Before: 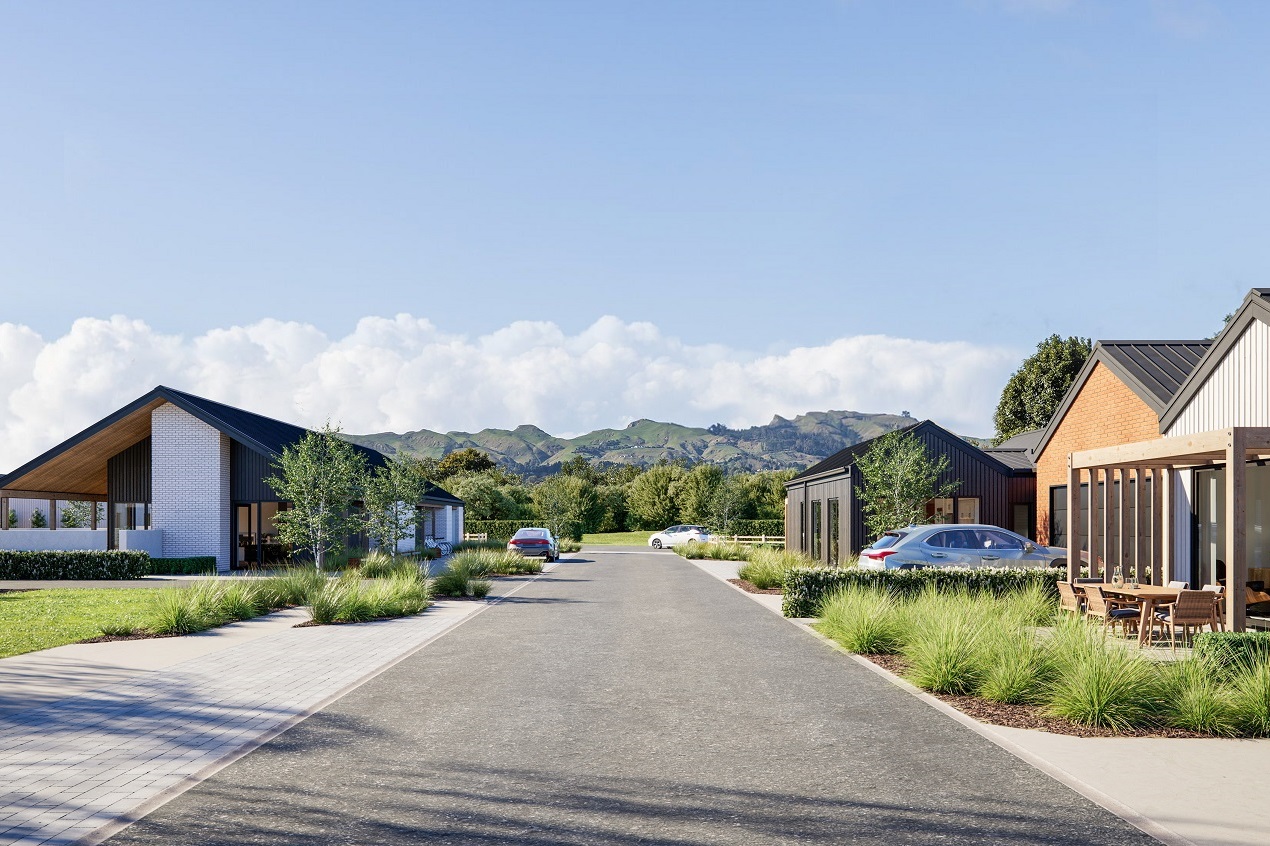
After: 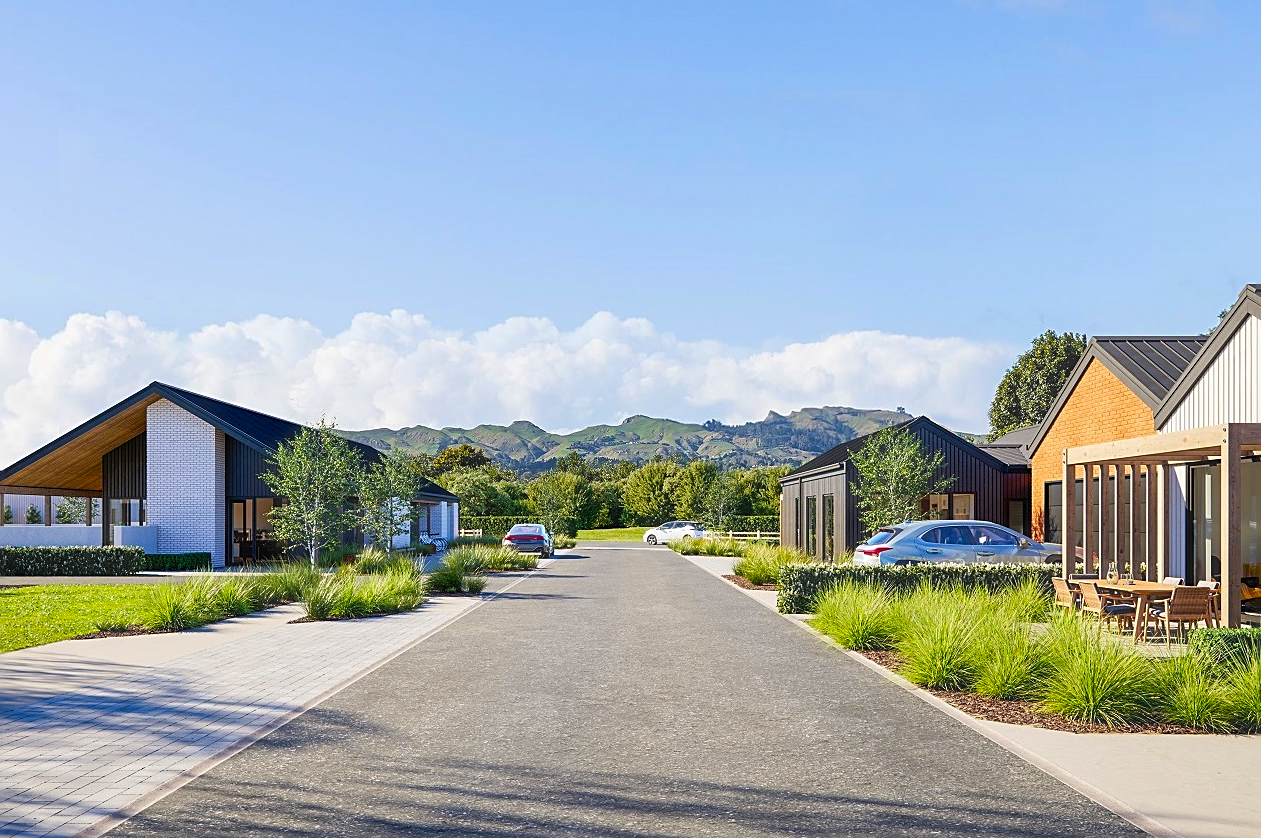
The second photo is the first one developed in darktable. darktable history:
crop: left 0.434%, top 0.485%, right 0.244%, bottom 0.386%
sharpen: on, module defaults
color balance rgb: linear chroma grading › global chroma 15%, perceptual saturation grading › global saturation 30%
haze removal: strength -0.05
